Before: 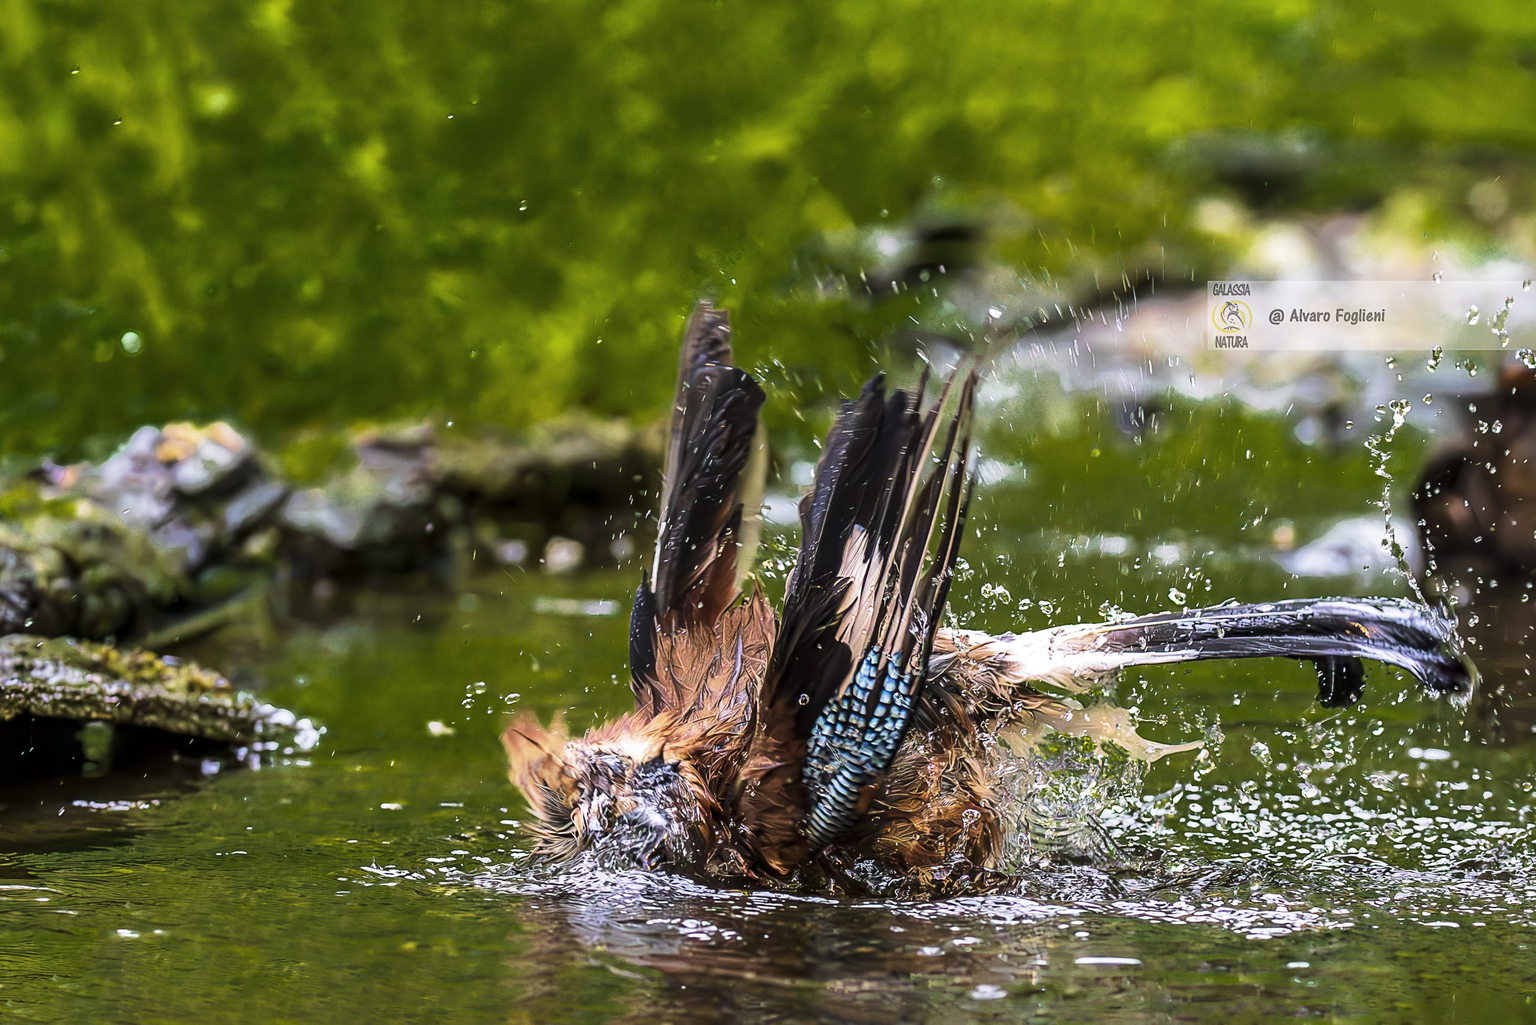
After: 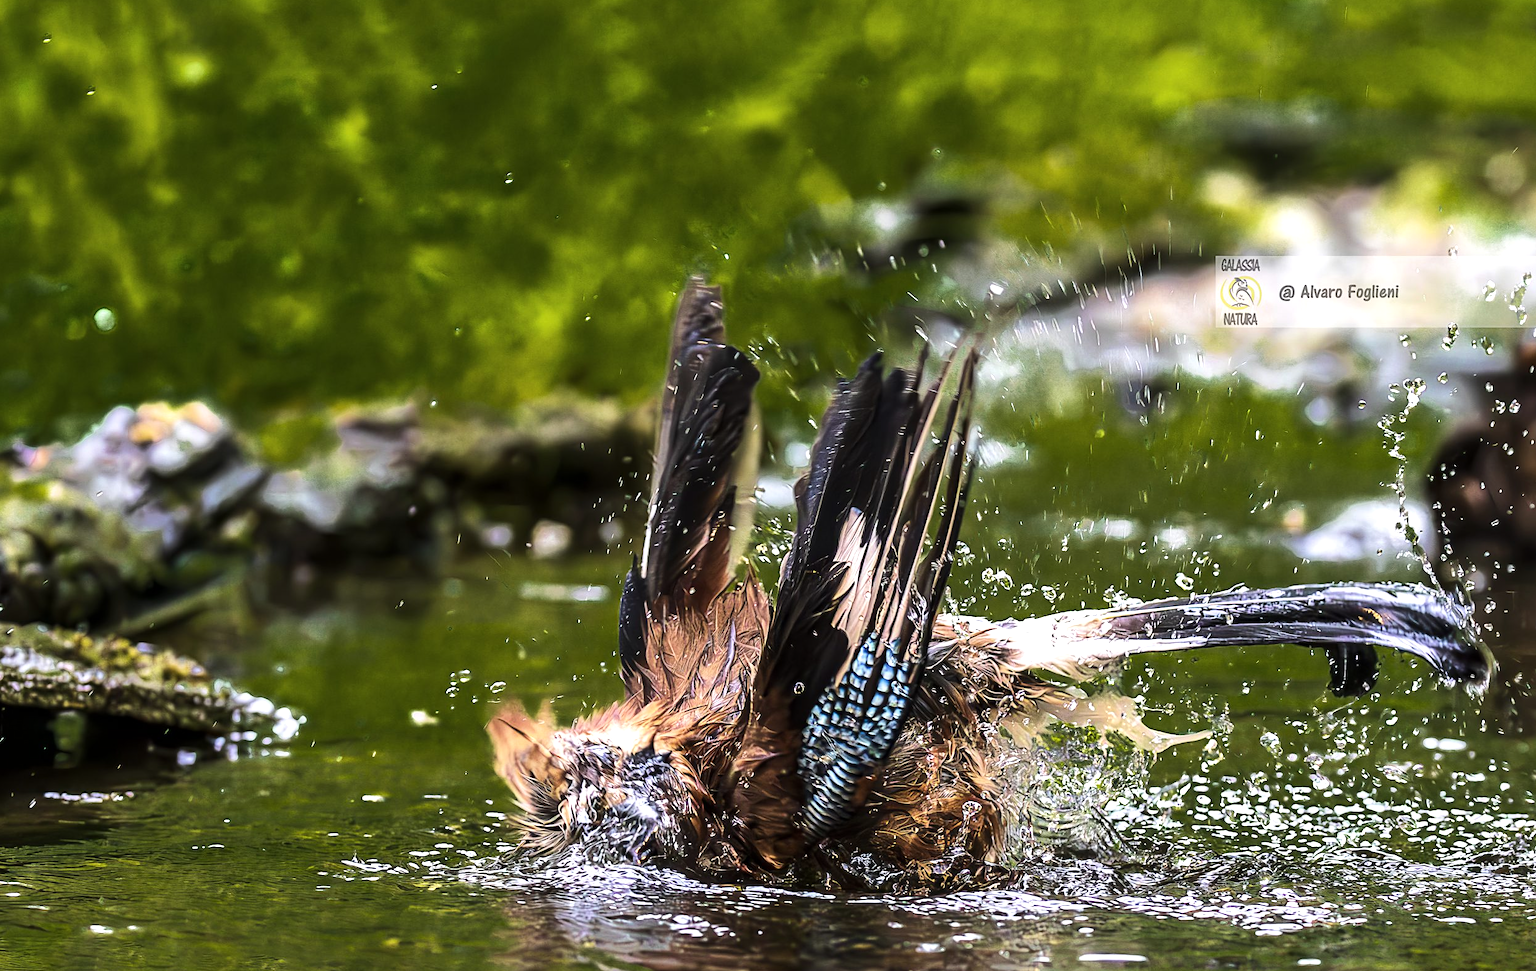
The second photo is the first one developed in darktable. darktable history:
tone equalizer: -8 EV -0.417 EV, -7 EV -0.389 EV, -6 EV -0.333 EV, -5 EV -0.222 EV, -3 EV 0.222 EV, -2 EV 0.333 EV, -1 EV 0.389 EV, +0 EV 0.417 EV, edges refinement/feathering 500, mask exposure compensation -1.57 EV, preserve details no
crop: left 1.964%, top 3.251%, right 1.122%, bottom 4.933%
